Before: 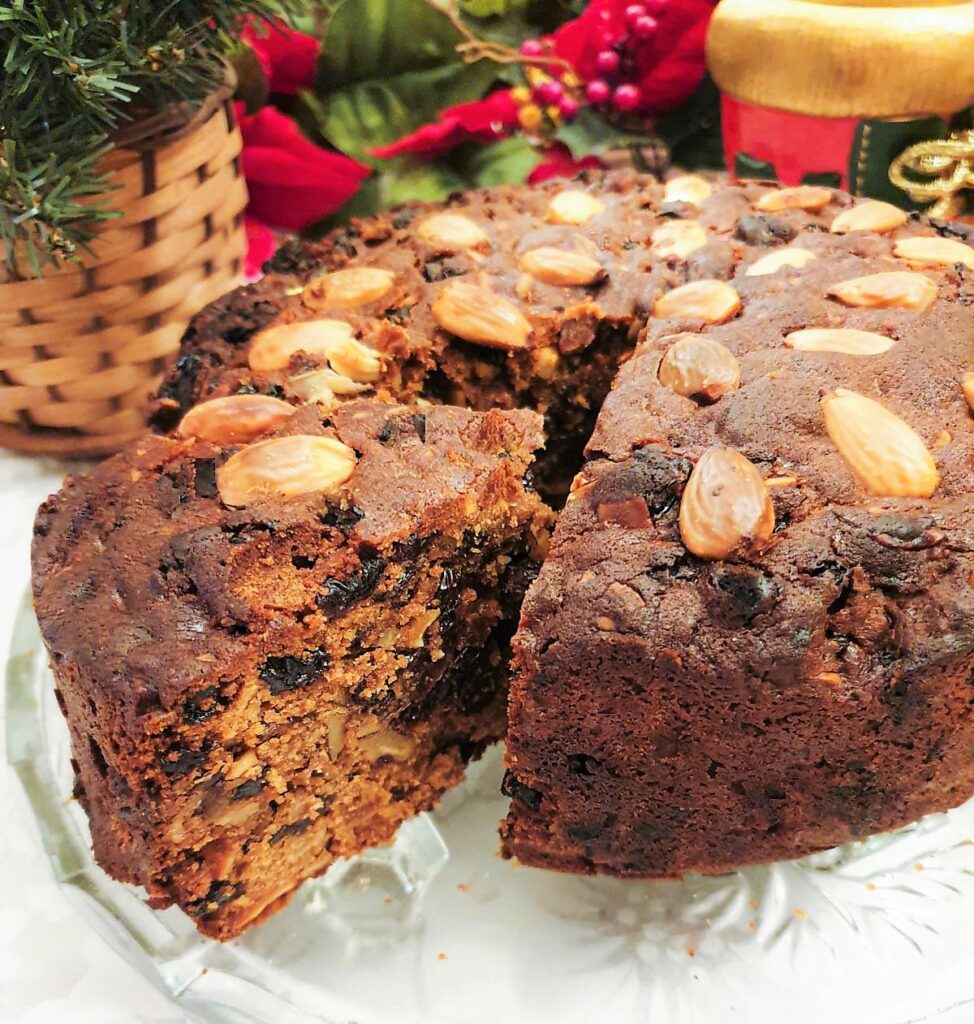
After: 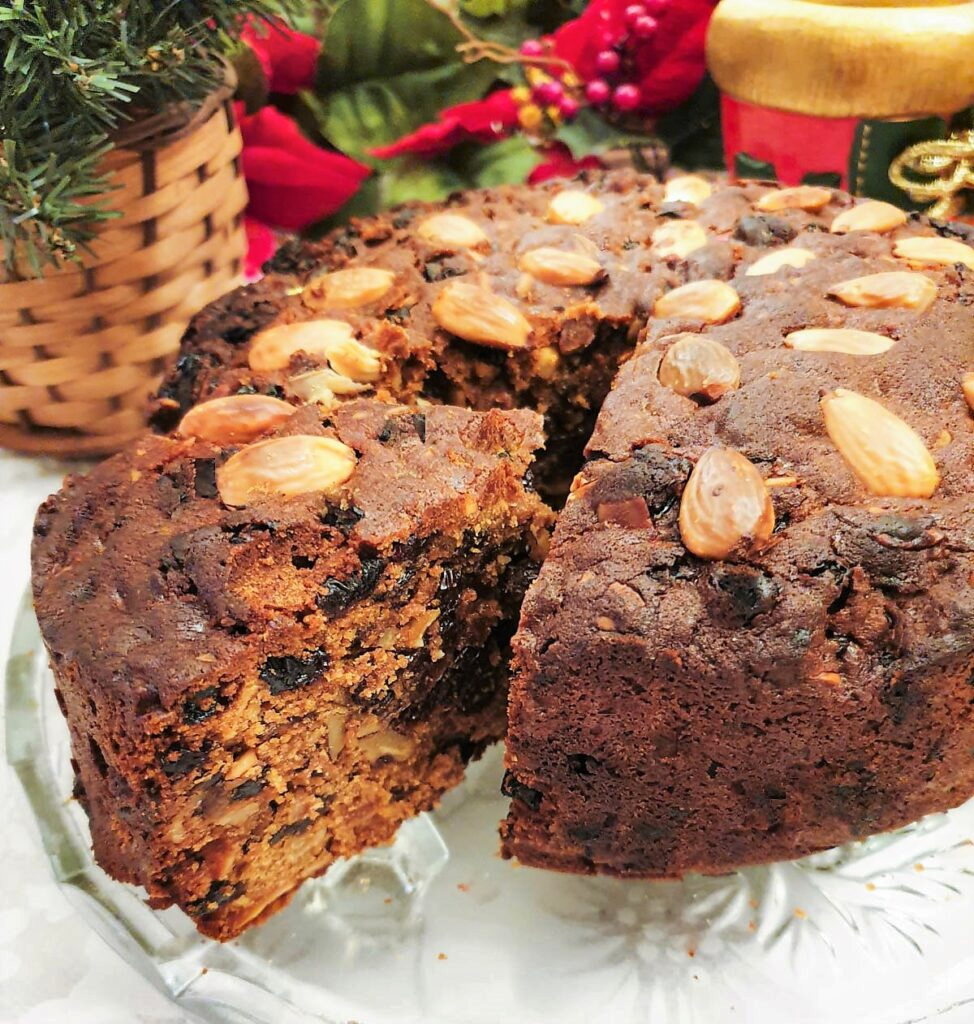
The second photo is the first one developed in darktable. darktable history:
shadows and highlights: shadows 58.2, soften with gaussian
